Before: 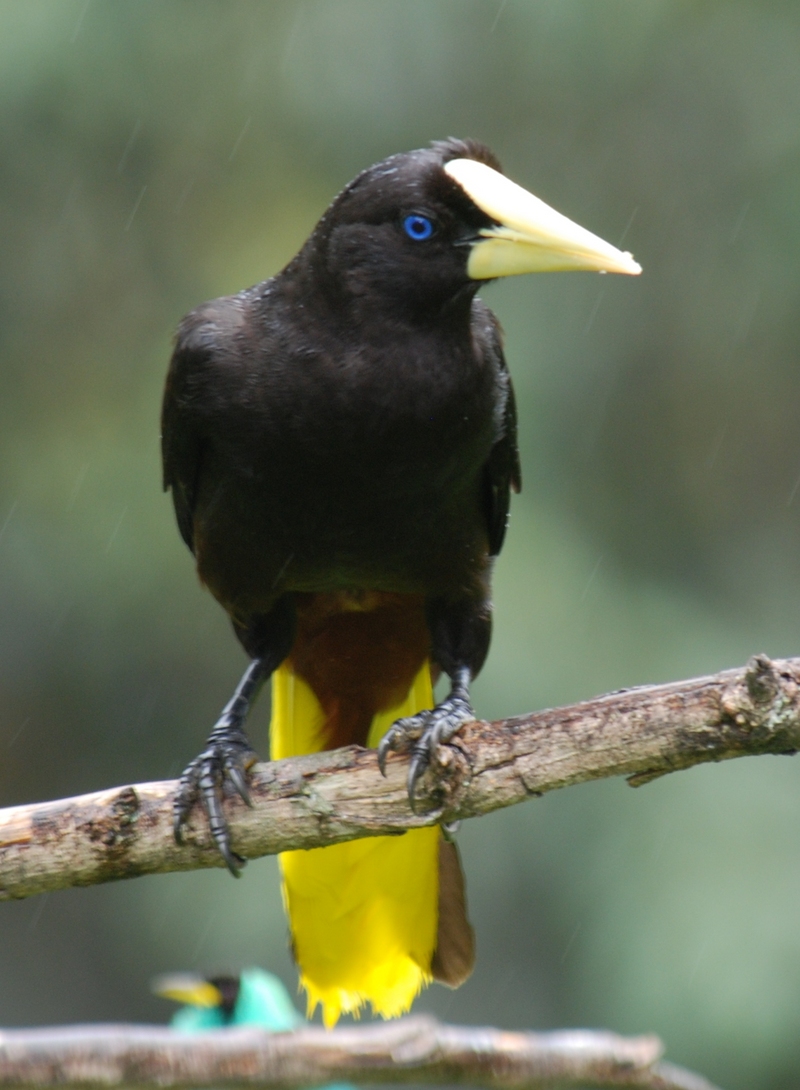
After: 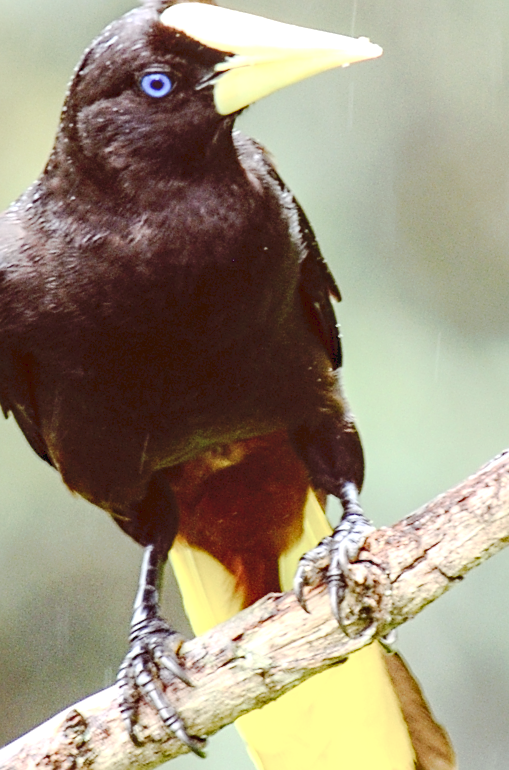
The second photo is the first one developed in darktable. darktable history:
haze removal: adaptive false
contrast brightness saturation: contrast 0.226, brightness 0.109, saturation 0.288
exposure: black level correction 0, exposure 1.102 EV, compensate highlight preservation false
crop and rotate: angle 19.58°, left 6.999%, right 3.938%, bottom 1.134%
local contrast: on, module defaults
color balance rgb: global offset › luminance -0.213%, global offset › chroma 0.263%, perceptual saturation grading › global saturation -32.724%
tone curve: curves: ch0 [(0, 0) (0.003, 0.058) (0.011, 0.059) (0.025, 0.061) (0.044, 0.067) (0.069, 0.084) (0.1, 0.102) (0.136, 0.124) (0.177, 0.171) (0.224, 0.246) (0.277, 0.324) (0.335, 0.411) (0.399, 0.509) (0.468, 0.605) (0.543, 0.688) (0.623, 0.738) (0.709, 0.798) (0.801, 0.852) (0.898, 0.911) (1, 1)], preserve colors none
sharpen: on, module defaults
